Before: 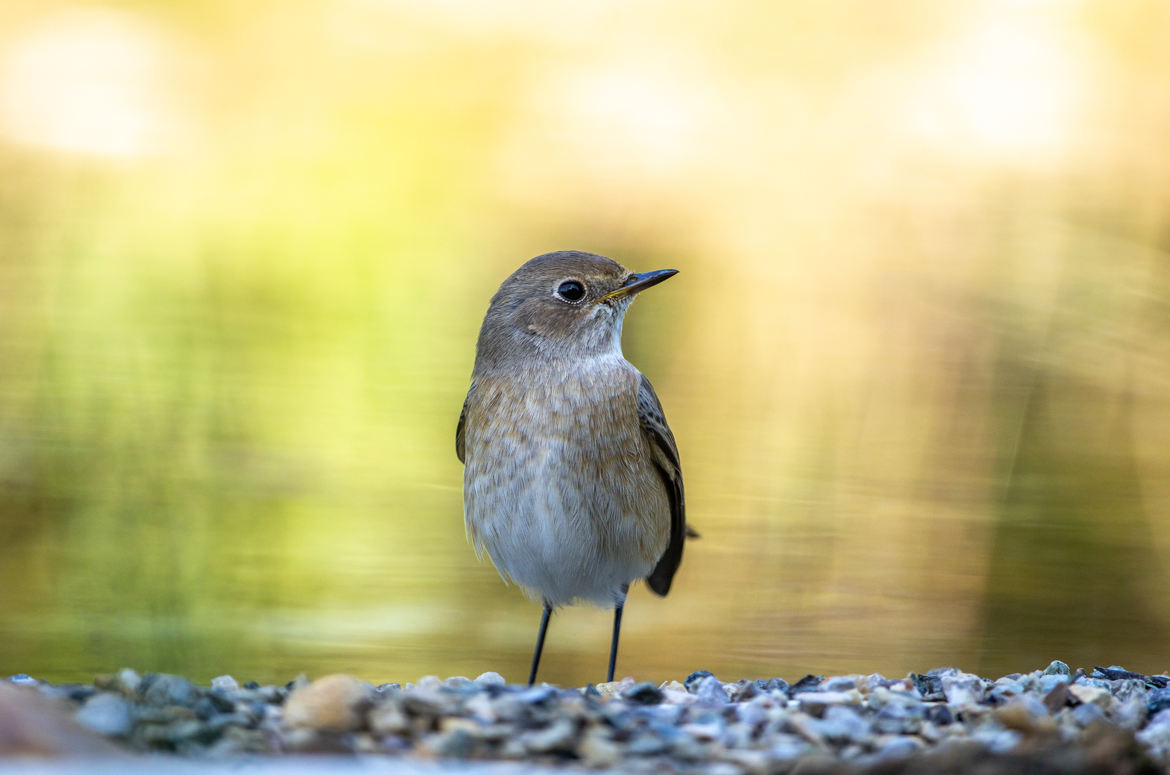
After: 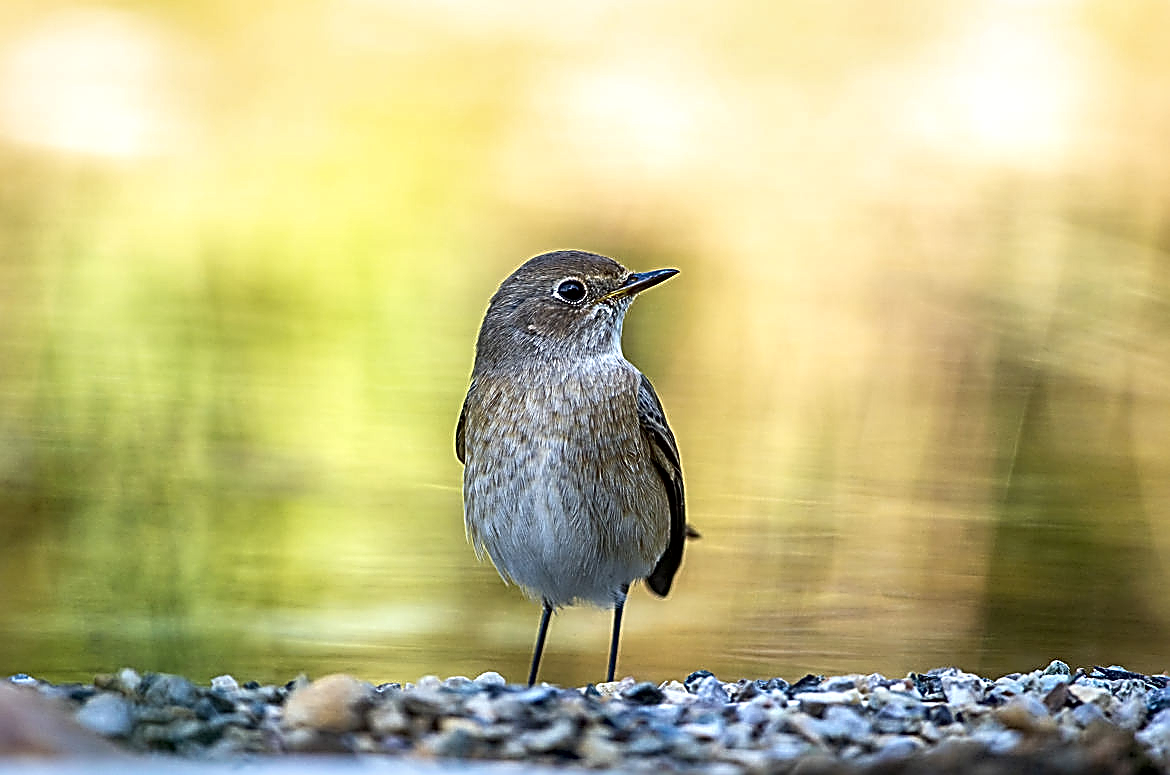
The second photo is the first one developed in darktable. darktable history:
local contrast: mode bilateral grid, contrast 25, coarseness 61, detail 151%, midtone range 0.2
sharpen: amount 1.992
